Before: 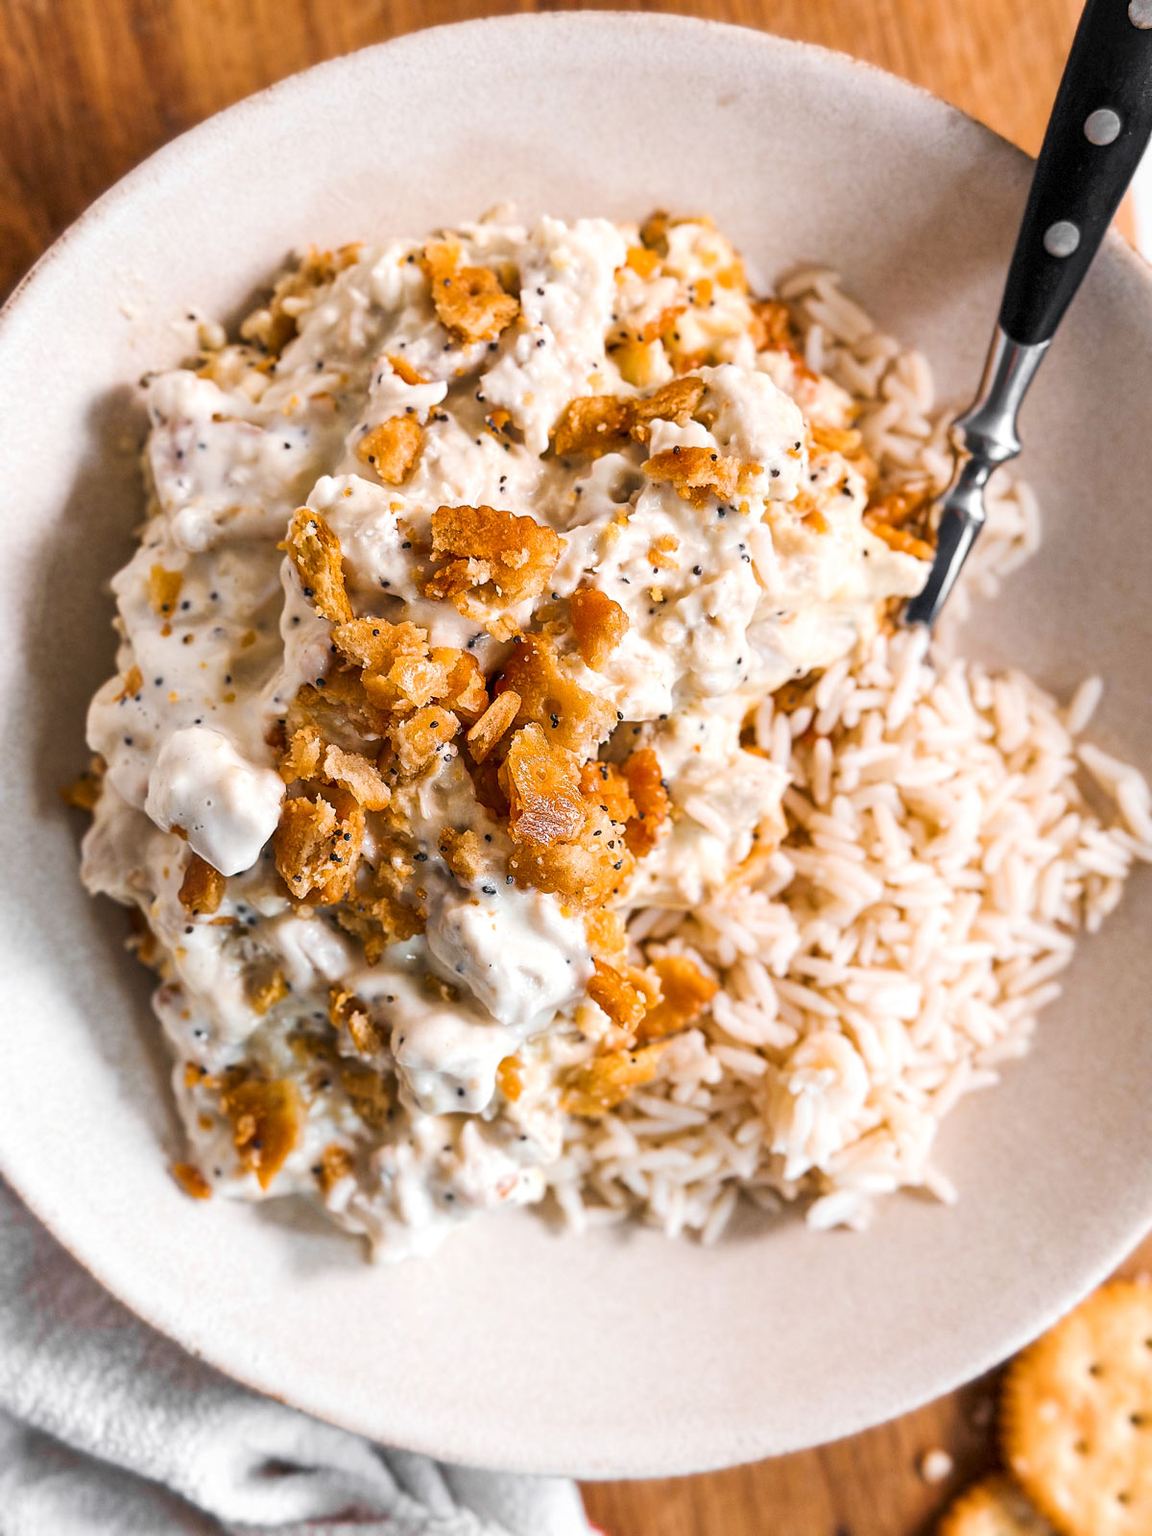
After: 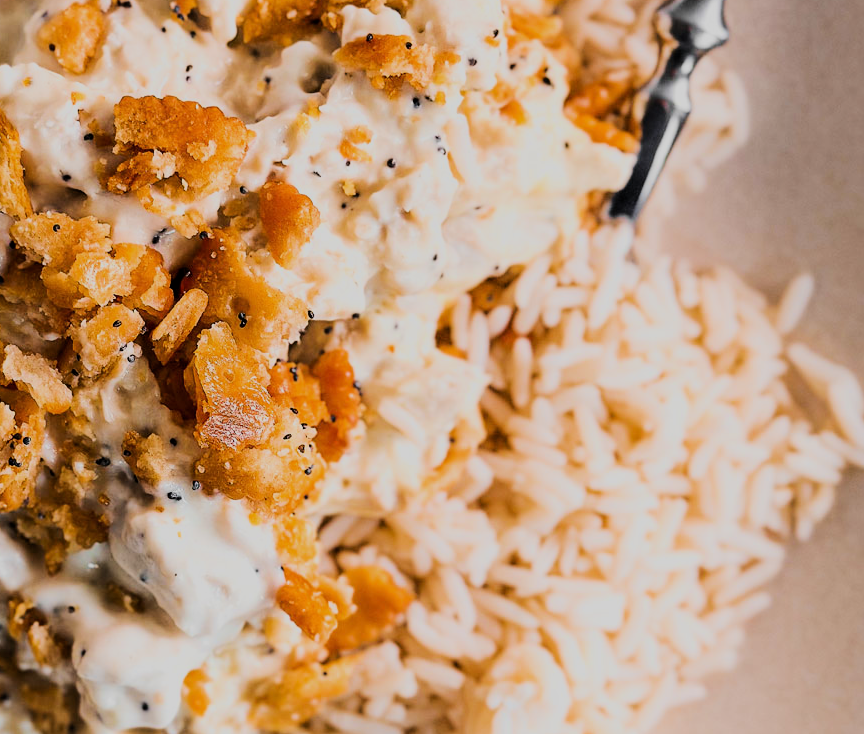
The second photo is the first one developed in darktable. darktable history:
crop and rotate: left 27.938%, top 27.046%, bottom 27.046%
filmic rgb: black relative exposure -6.15 EV, white relative exposure 6.96 EV, hardness 2.23, color science v6 (2022)
tone equalizer: -8 EV -0.001 EV, -7 EV 0.001 EV, -6 EV -0.002 EV, -5 EV -0.003 EV, -4 EV -0.062 EV, -3 EV -0.222 EV, -2 EV -0.267 EV, -1 EV 0.105 EV, +0 EV 0.303 EV
